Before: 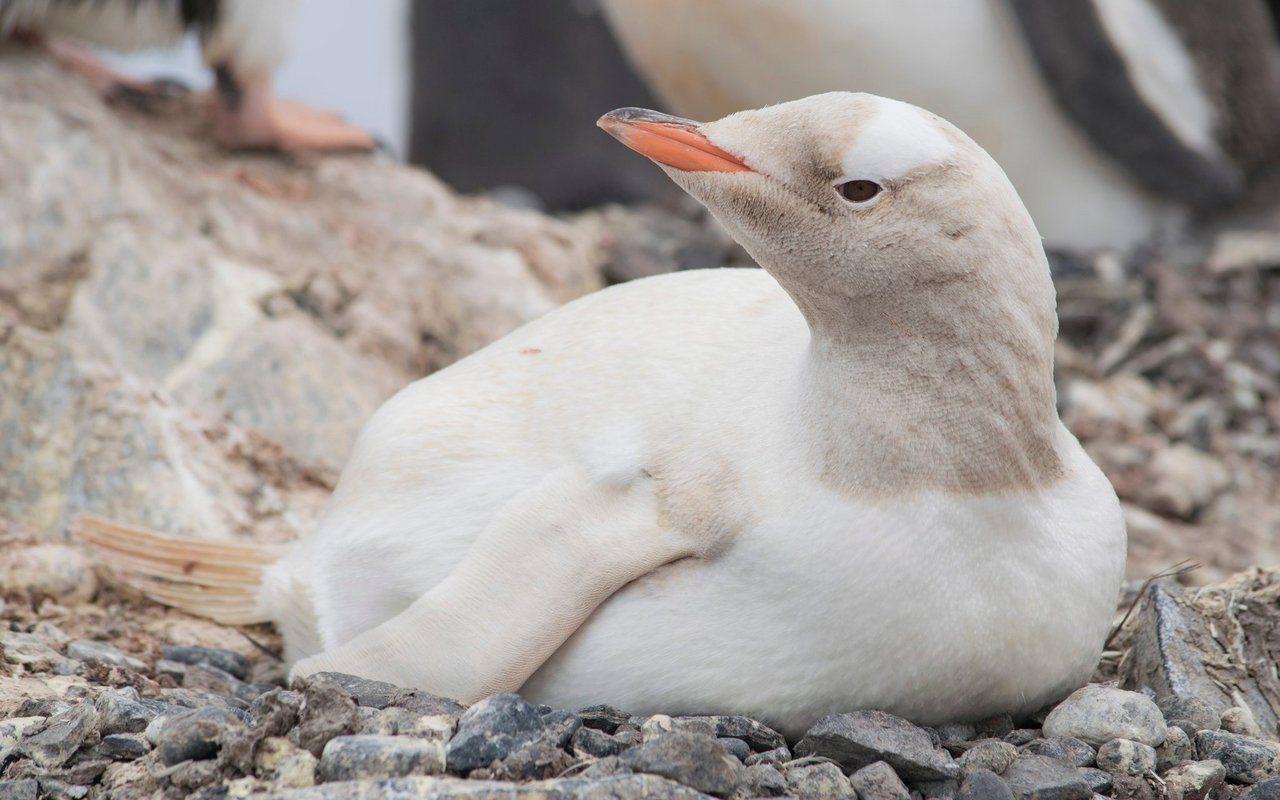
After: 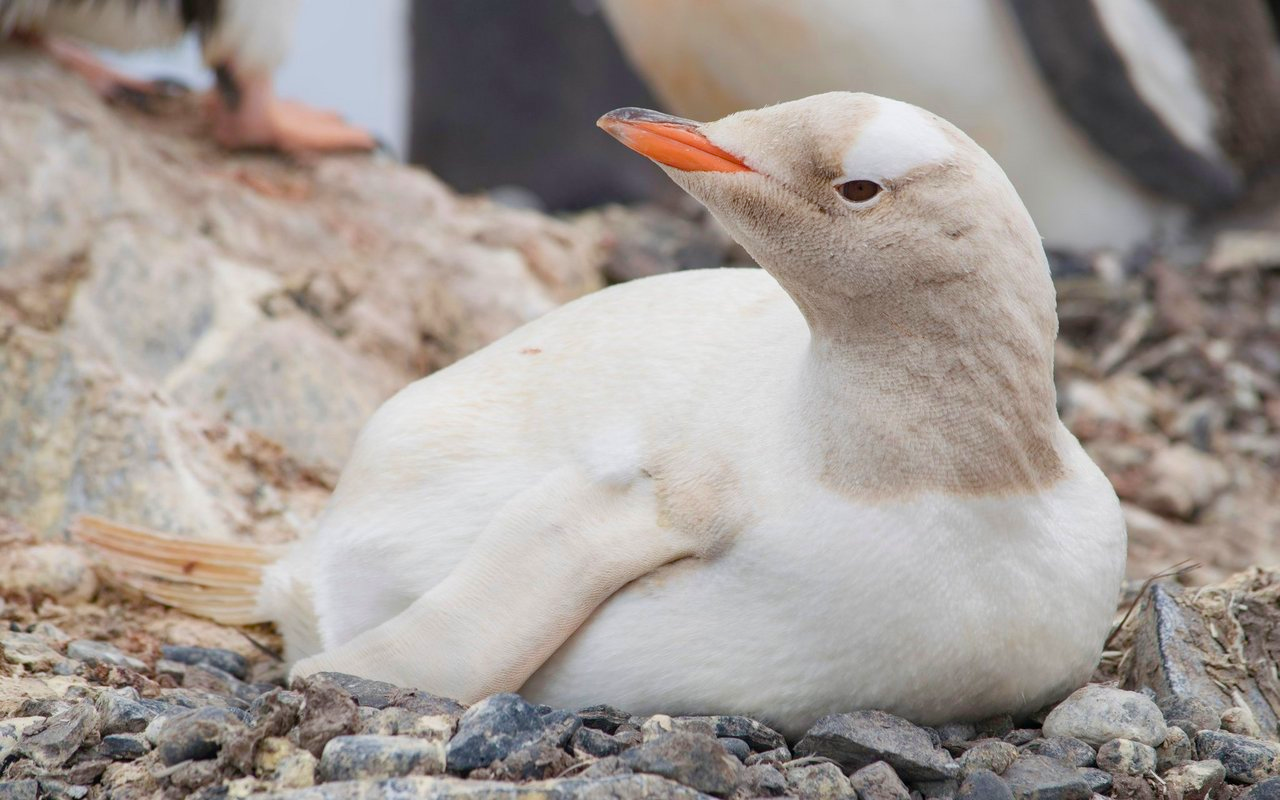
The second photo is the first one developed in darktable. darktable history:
color balance rgb: perceptual saturation grading › global saturation 20%, perceptual saturation grading › highlights -14.251%, perceptual saturation grading › shadows 49.395%, global vibrance 20%
exposure: compensate exposure bias true, compensate highlight preservation false
